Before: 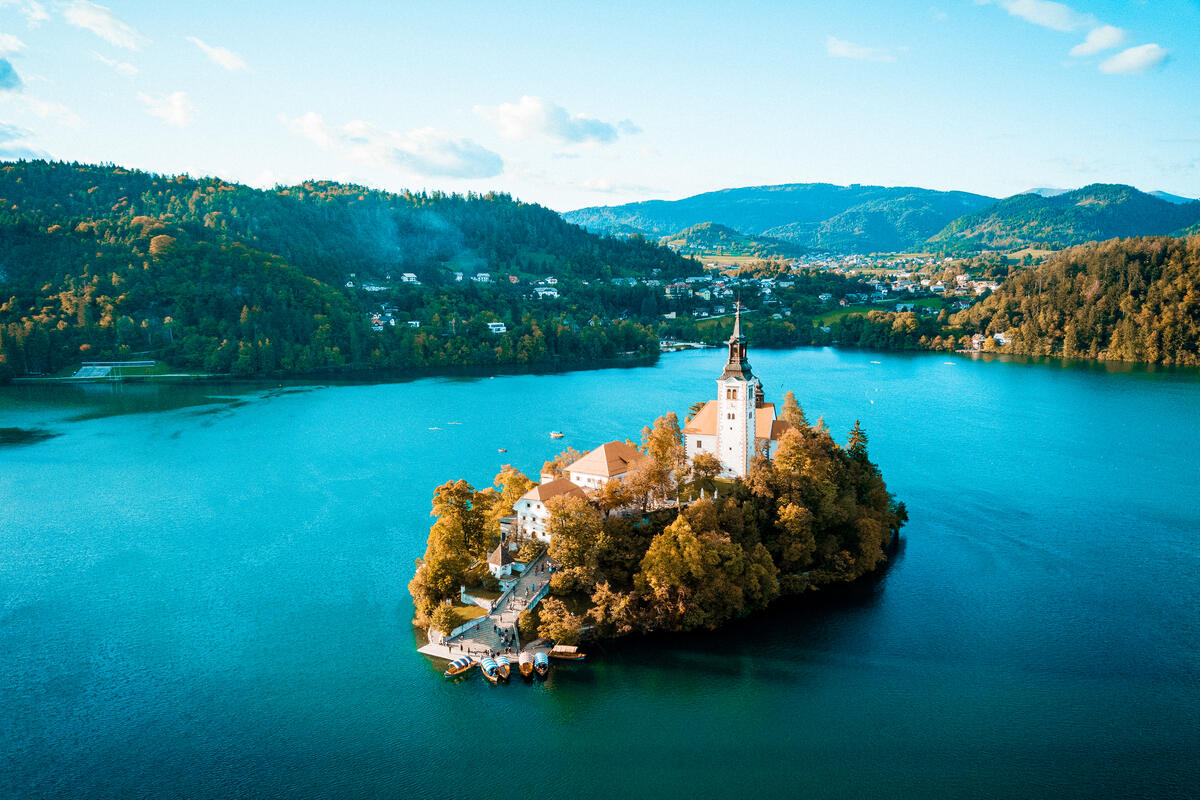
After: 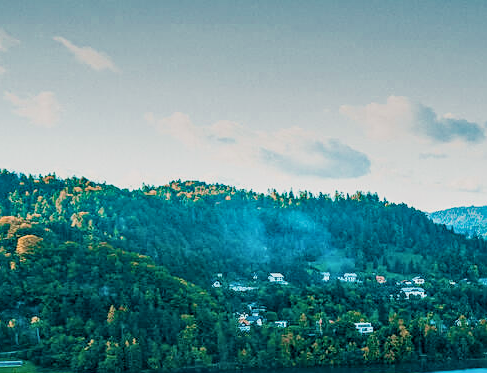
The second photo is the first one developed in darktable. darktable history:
shadows and highlights: shadows 24.32, highlights -76.69, soften with gaussian
sharpen: on, module defaults
exposure: exposure 0.377 EV, compensate exposure bias true, compensate highlight preservation false
crop and rotate: left 11.14%, top 0.091%, right 48.259%, bottom 53.274%
local contrast: on, module defaults
filmic rgb: middle gray luminance 28.86%, black relative exposure -10.24 EV, white relative exposure 5.48 EV, target black luminance 0%, hardness 3.95, latitude 2.51%, contrast 1.125, highlights saturation mix 4.36%, shadows ↔ highlights balance 14.62%
color balance rgb: shadows lift › chroma 0.95%, shadows lift › hue 110.5°, highlights gain › chroma 1.113%, highlights gain › hue 60.15°, perceptual saturation grading › global saturation 0.99%, global vibrance 20%
